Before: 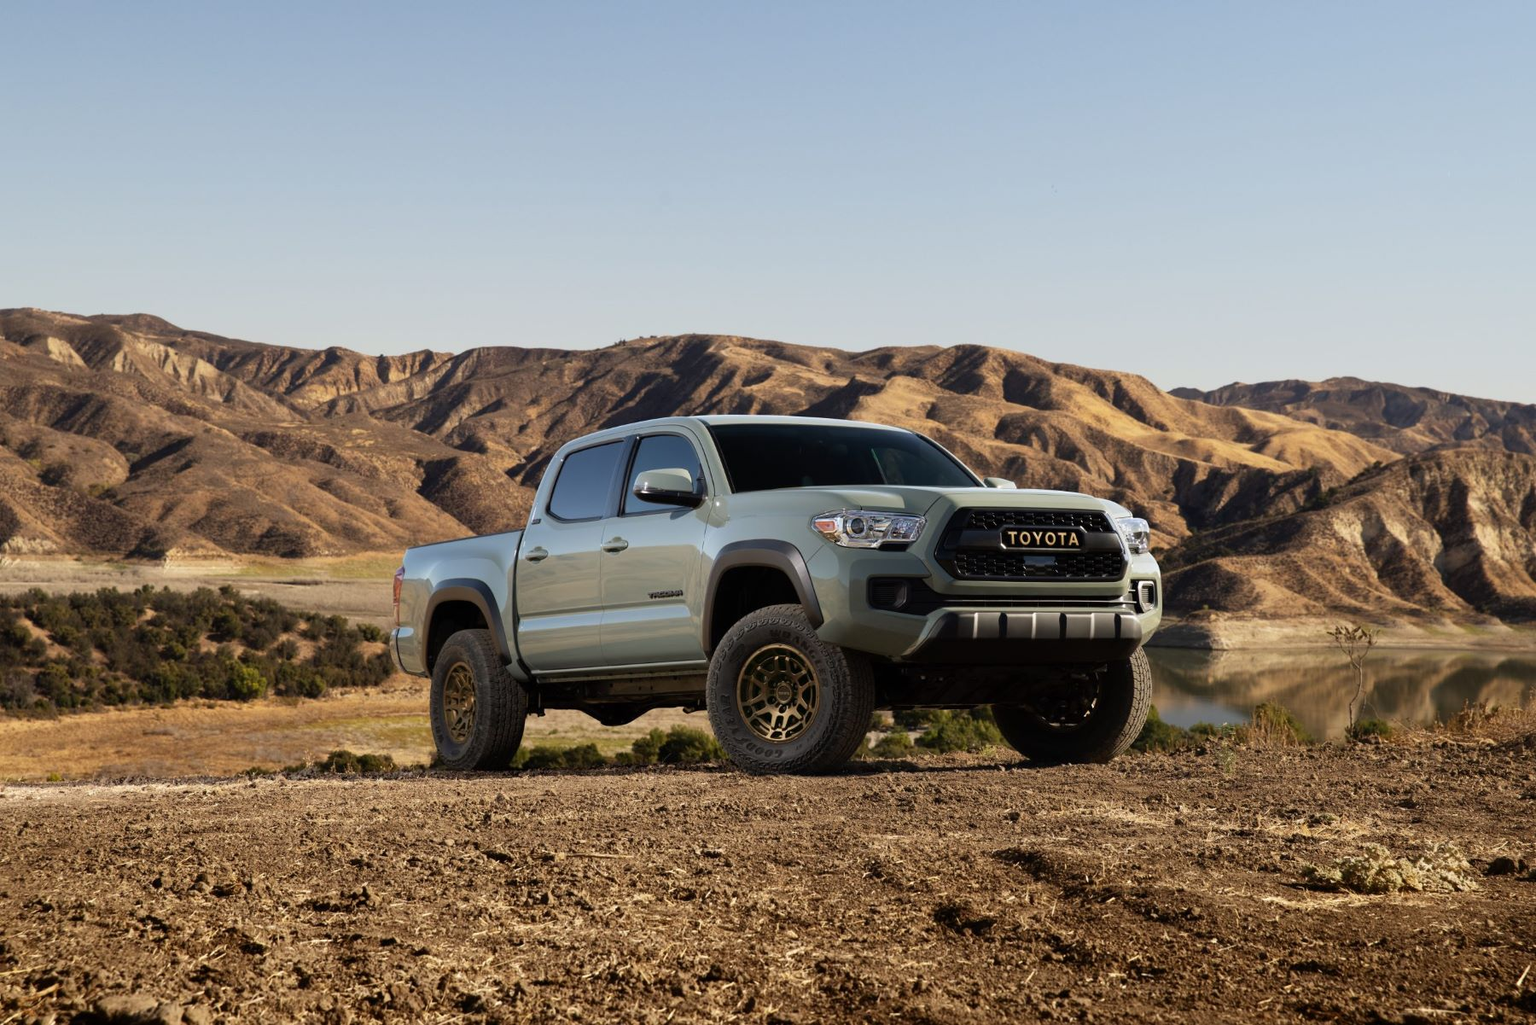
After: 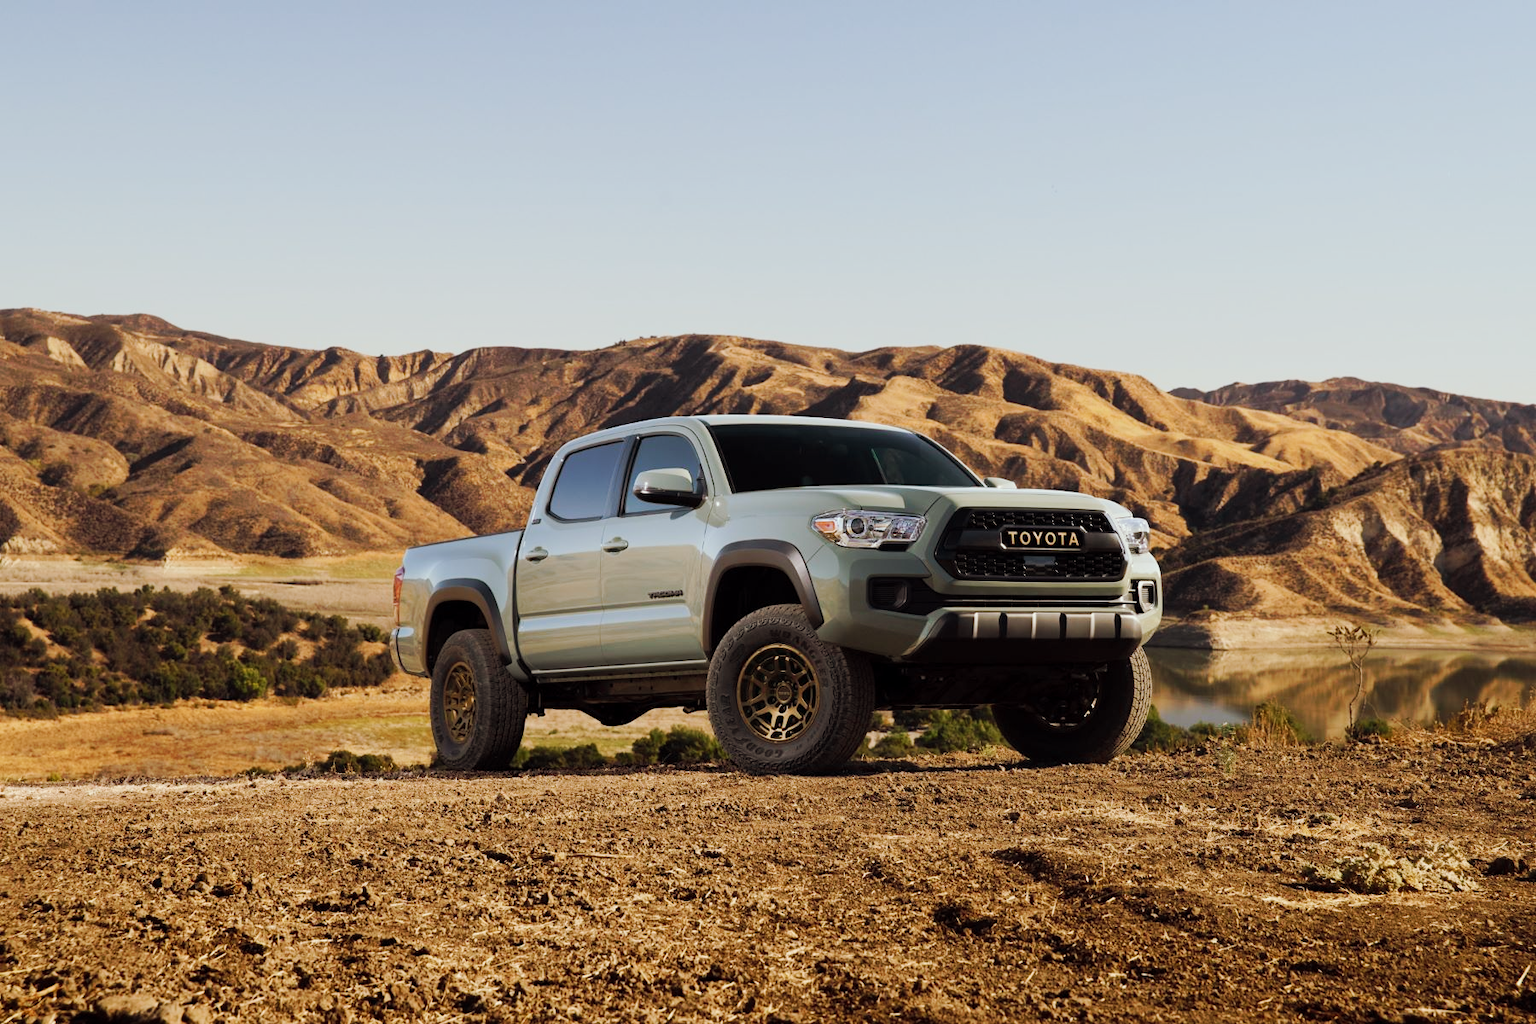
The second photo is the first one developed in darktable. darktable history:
tone curve: curves: ch0 [(0, 0) (0.003, 0.003) (0.011, 0.011) (0.025, 0.024) (0.044, 0.043) (0.069, 0.067) (0.1, 0.096) (0.136, 0.131) (0.177, 0.171) (0.224, 0.216) (0.277, 0.267) (0.335, 0.323) (0.399, 0.384) (0.468, 0.45) (0.543, 0.549) (0.623, 0.628) (0.709, 0.713) (0.801, 0.803) (0.898, 0.899) (1, 1)], preserve colors none
color look up table: target L [93.09, 91.83, 89.9, 86.81, 73.02, 72.09, 69.53, 60.84, 62.51, 52.19, 32.28, 25.97, 3.732, 200, 86.59, 75.9, 73.67, 63.85, 66.19, 51.56, 49.94, 43.53, 43.07, 33.72, 36.7, 13.75, 94.6, 88.25, 71.22, 77.01, 66.89, 67.77, 67.88, 59.98, 56.37, 48.08, 46.62, 46.37, 36.33, 33.76, 11.19, 6.976, 6.14, 92.57, 77.97, 75.31, 67.12, 44.9, 45.03], target a [-9.657, -24.78, -32.08, -52.68, -21.43, -67.05, -32.6, -34.02, -2.94, -51.92, -35.67, -9.406, -4.489, 0, 10.67, 6.449, 40.29, 53.81, 54.56, 41.06, 12.25, 15.96, 67.71, 13.69, 61.03, 30.66, 0.693, 16.48, 18.89, 38.33, 68.51, 25.51, 17.18, 8.573, 77.23, 73.05, 38.12, 59.85, 47.78, 32.6, 27.63, 24.94, 0.419, -20.86, -1.486, -4.296, -24.09, -0.829, -29.94], target b [23.59, 49.09, 17.96, 26.9, 72.36, 67.3, 7.374, 42.27, 21.84, 53.05, 31.42, 33.15, 2.181, 0, 19.66, 76.61, 5.489, 72.41, 22.57, 60.25, 55.75, 39.48, 54.9, 8.184, 17.87, 19.06, 0.248, -10.5, 0.655, -29, -35.03, -19.48, -43.25, -13.81, -14.22, -29.94, -23.5, -51.88, 1.064, -60.63, -35.66, 1.002, -13.89, -7.415, -27.18, -1.507, -25.26, -41.67, -3.305], num patches 49
